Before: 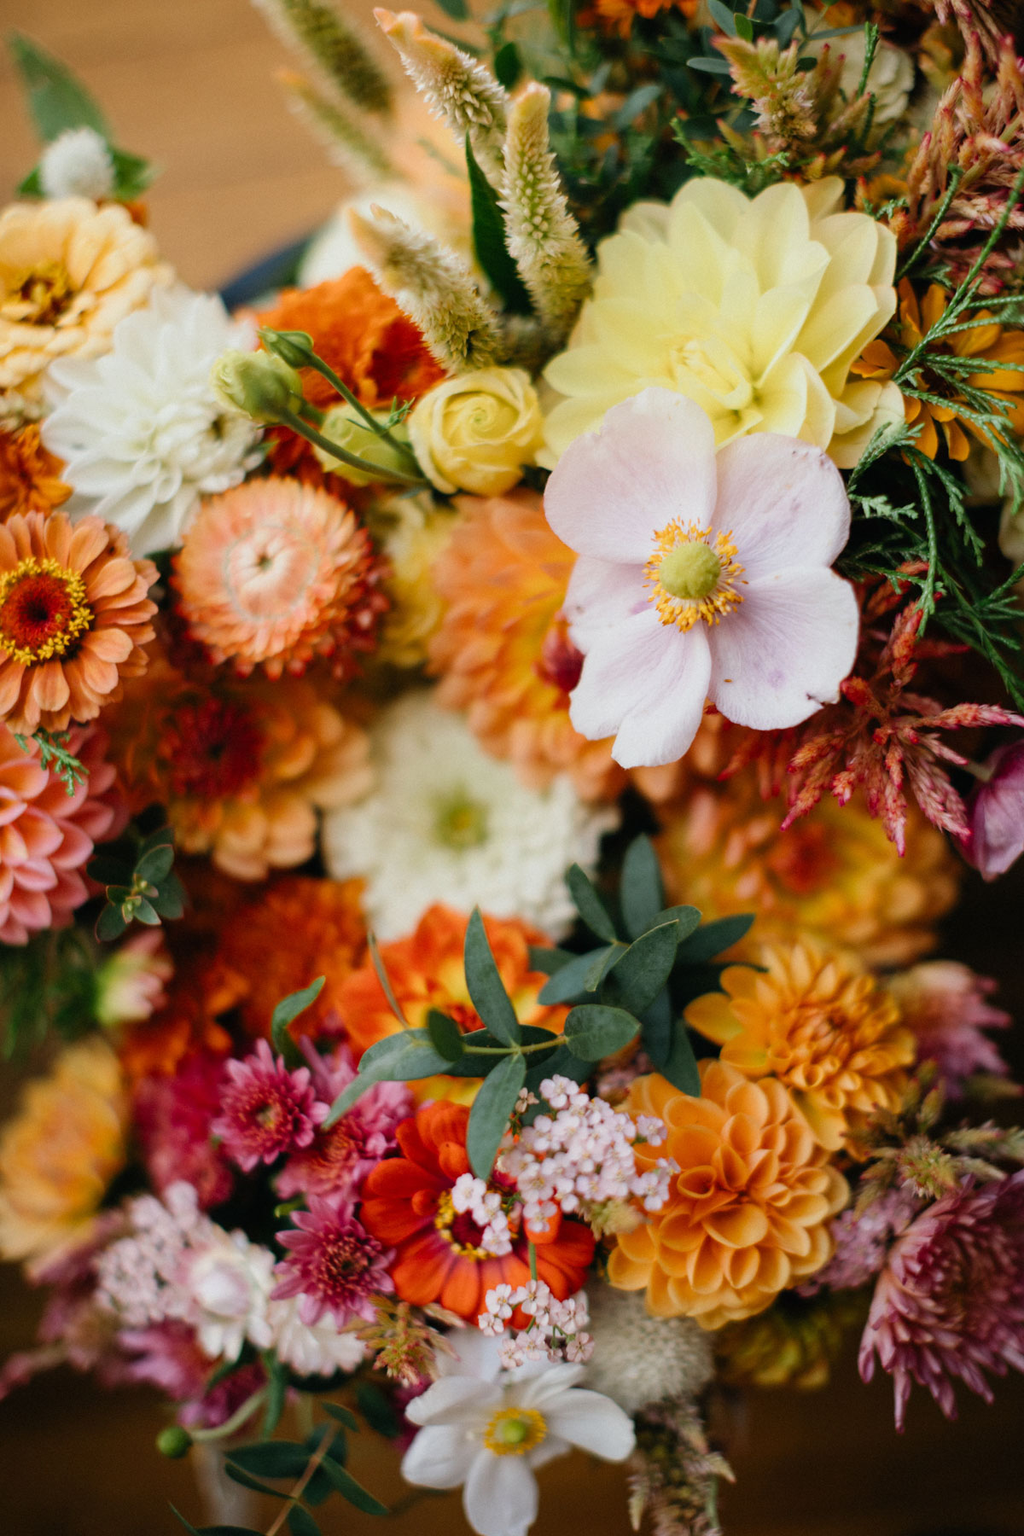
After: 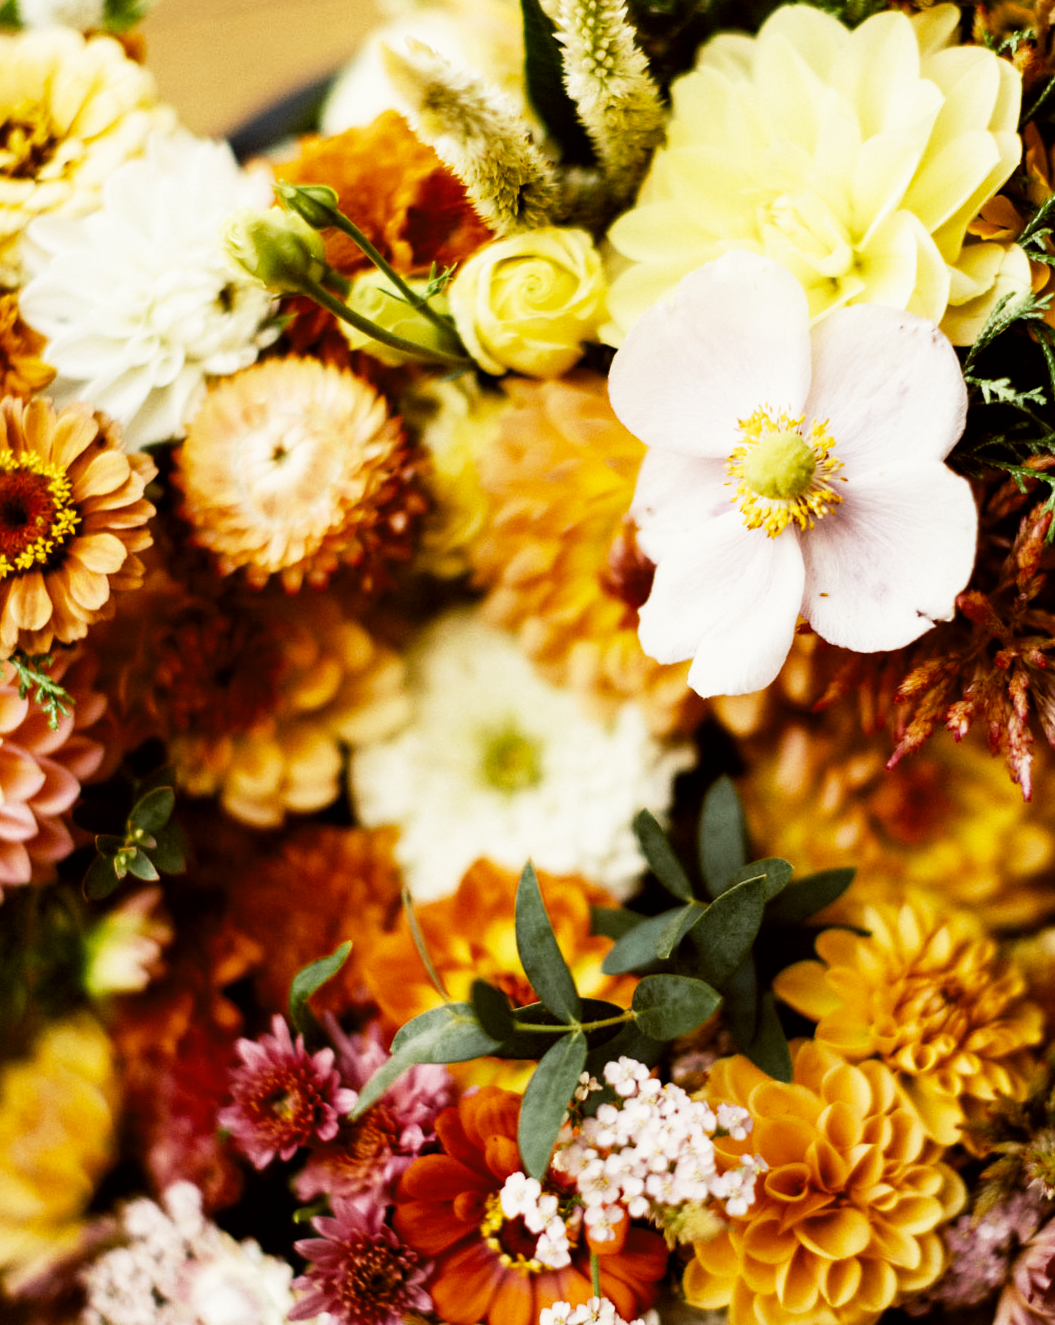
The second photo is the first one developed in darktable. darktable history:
crop and rotate: left 2.425%, top 11.305%, right 9.6%, bottom 15.08%
base curve: curves: ch0 [(0, 0) (0.012, 0.01) (0.073, 0.168) (0.31, 0.711) (0.645, 0.957) (1, 1)], preserve colors none
levels: levels [0, 0.618, 1]
color balance: lift [1.001, 1.007, 1, 0.993], gamma [1.023, 1.026, 1.01, 0.974], gain [0.964, 1.059, 1.073, 0.927]
